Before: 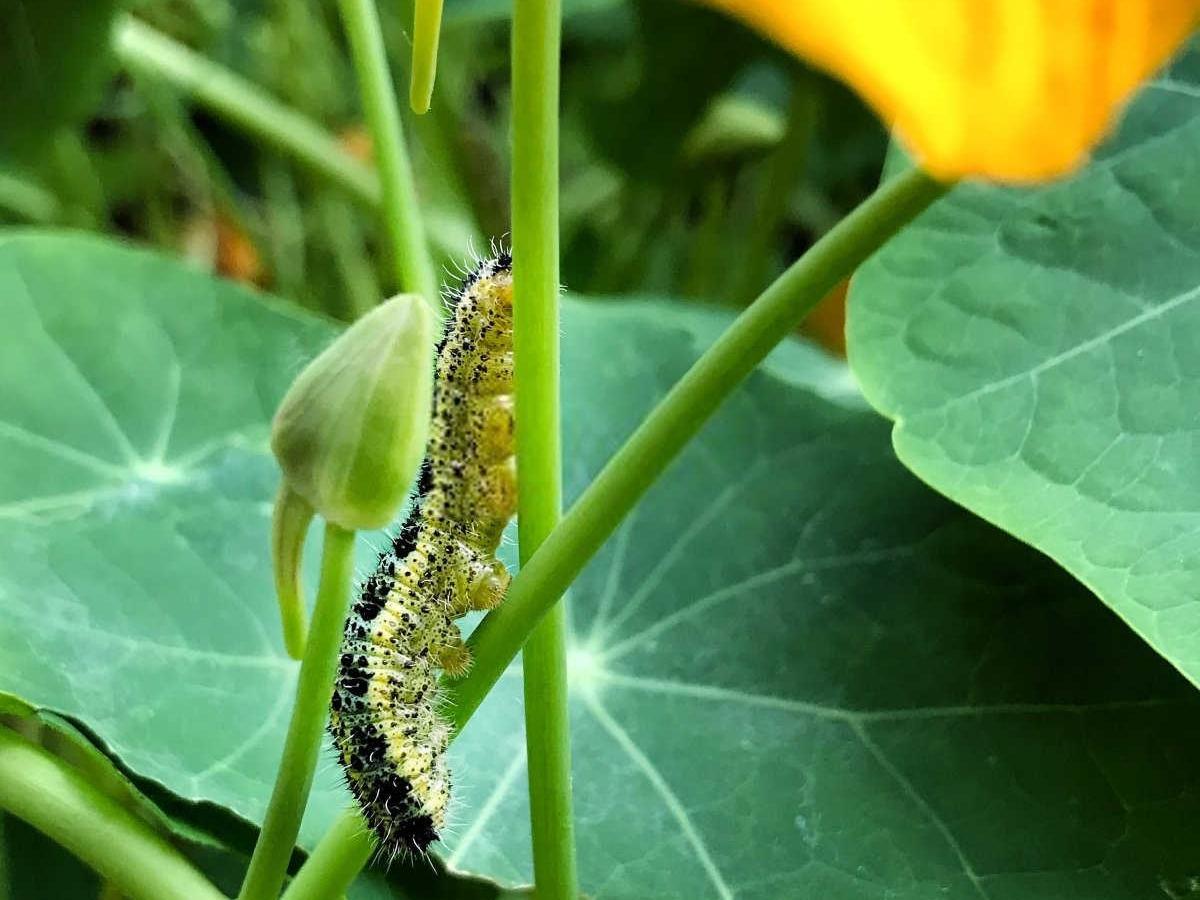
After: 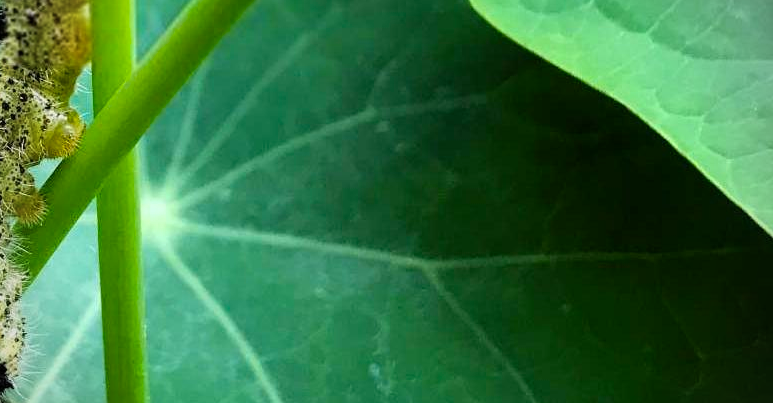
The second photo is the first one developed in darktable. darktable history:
color balance rgb: perceptual saturation grading › global saturation 20%, global vibrance 20%
crop and rotate: left 35.509%, top 50.238%, bottom 4.934%
vignetting: on, module defaults
